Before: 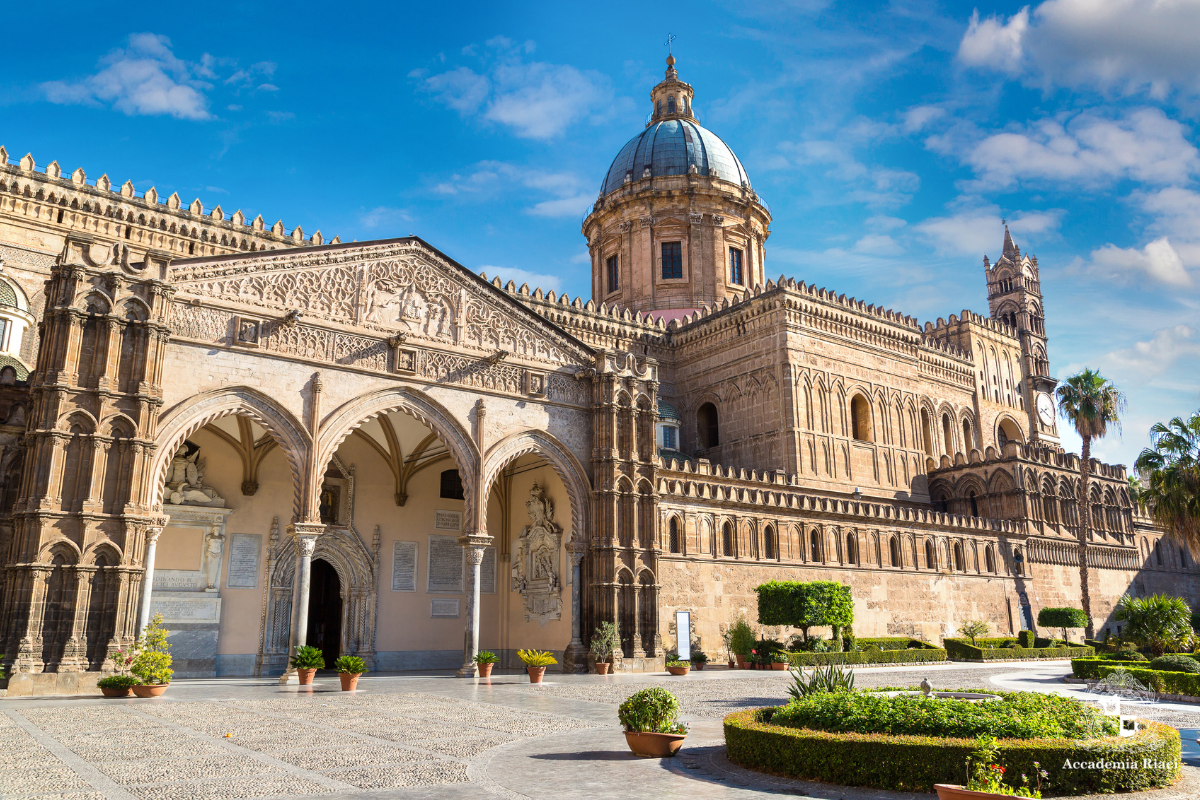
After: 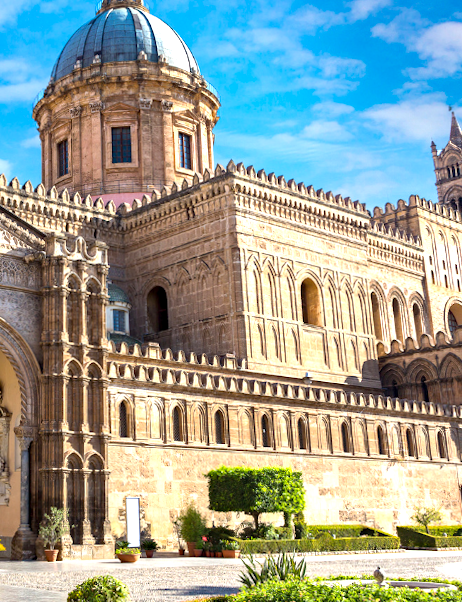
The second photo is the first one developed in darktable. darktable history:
crop: left 45.721%, top 13.393%, right 14.118%, bottom 10.01%
rotate and perspective: rotation 0.226°, lens shift (vertical) -0.042, crop left 0.023, crop right 0.982, crop top 0.006, crop bottom 0.994
haze removal: strength 0.29, distance 0.25, compatibility mode true, adaptive false
exposure: exposure 0.657 EV, compensate highlight preservation false
